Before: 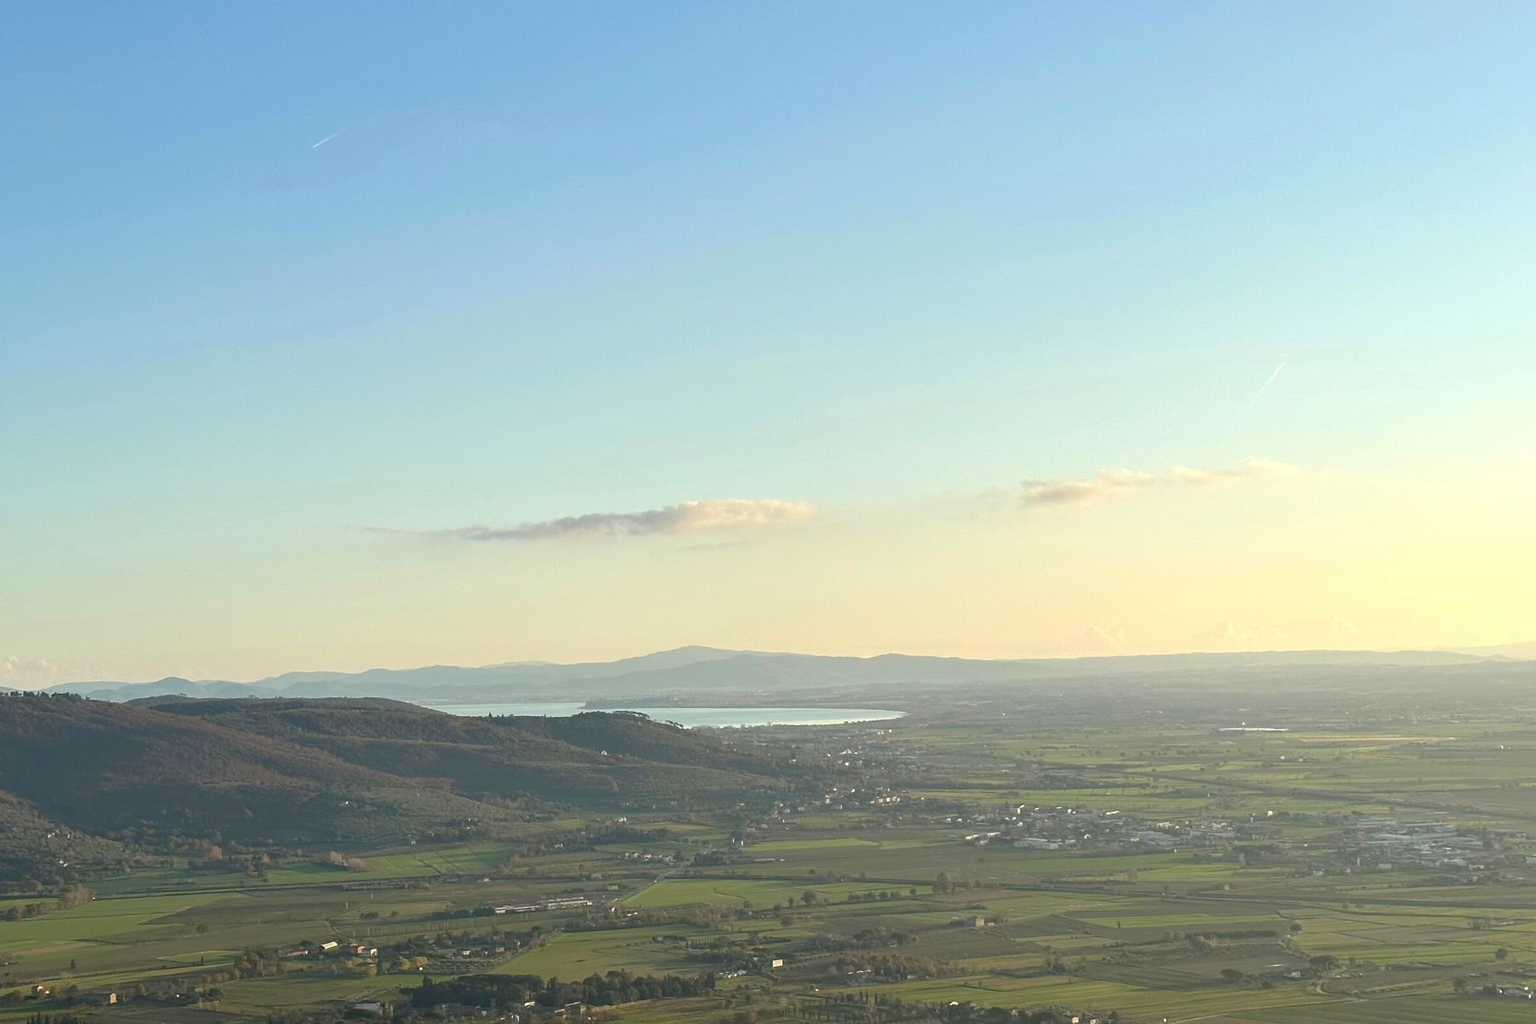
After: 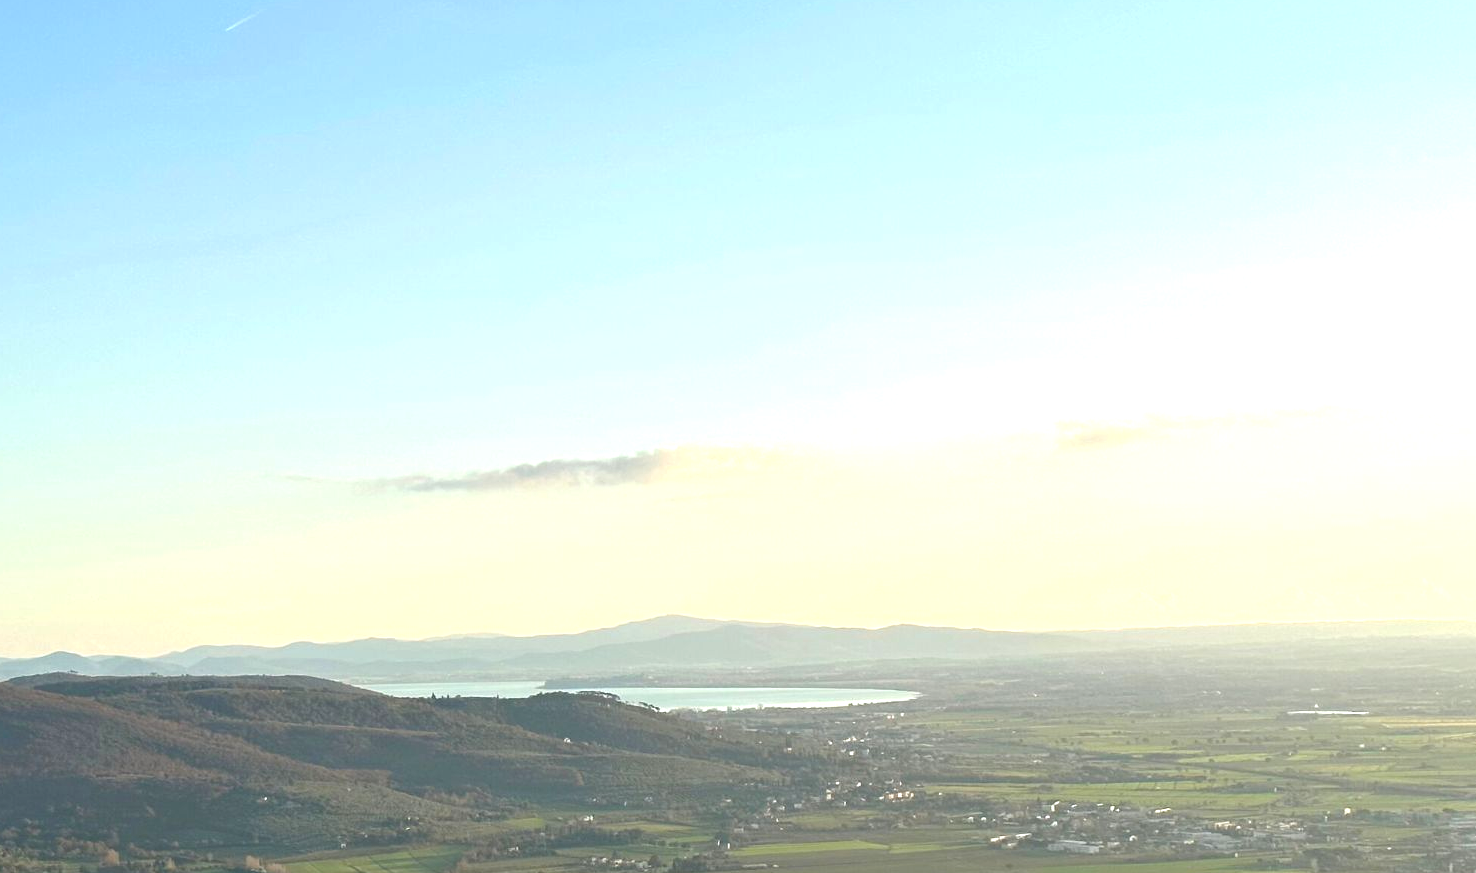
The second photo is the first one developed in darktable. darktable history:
exposure: exposure 0.6 EV, compensate highlight preservation false
crop: left 7.856%, top 11.836%, right 10.12%, bottom 15.387%
